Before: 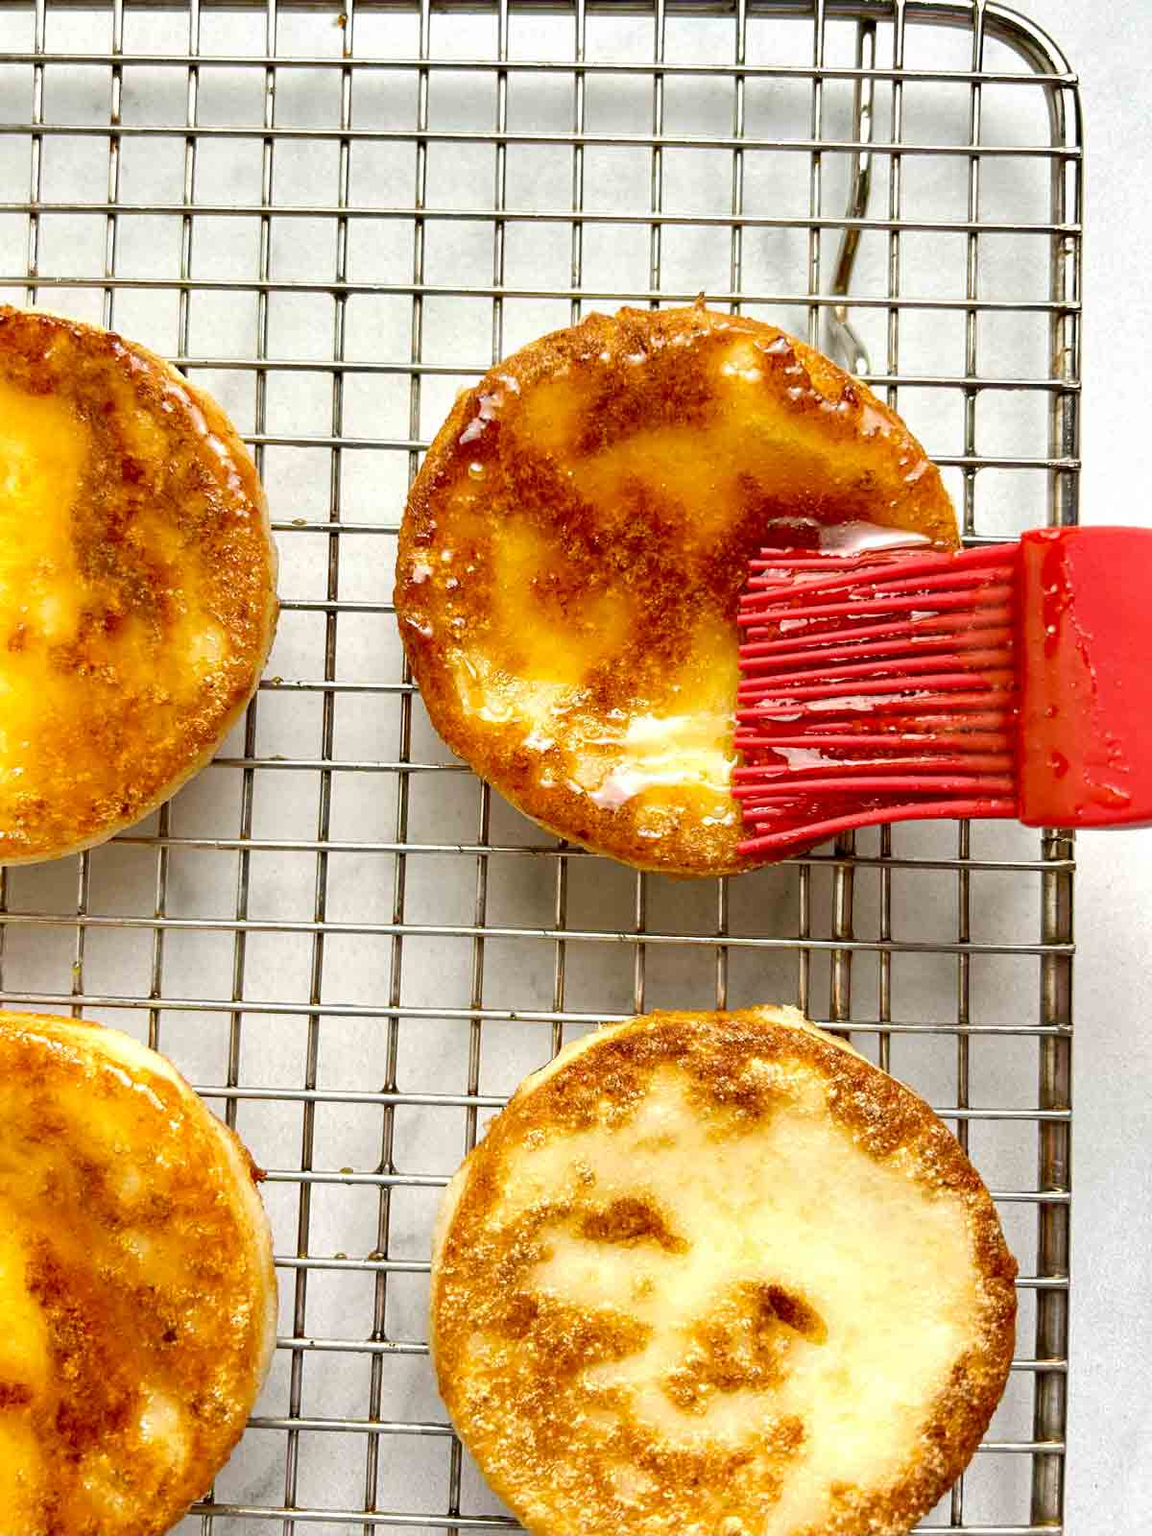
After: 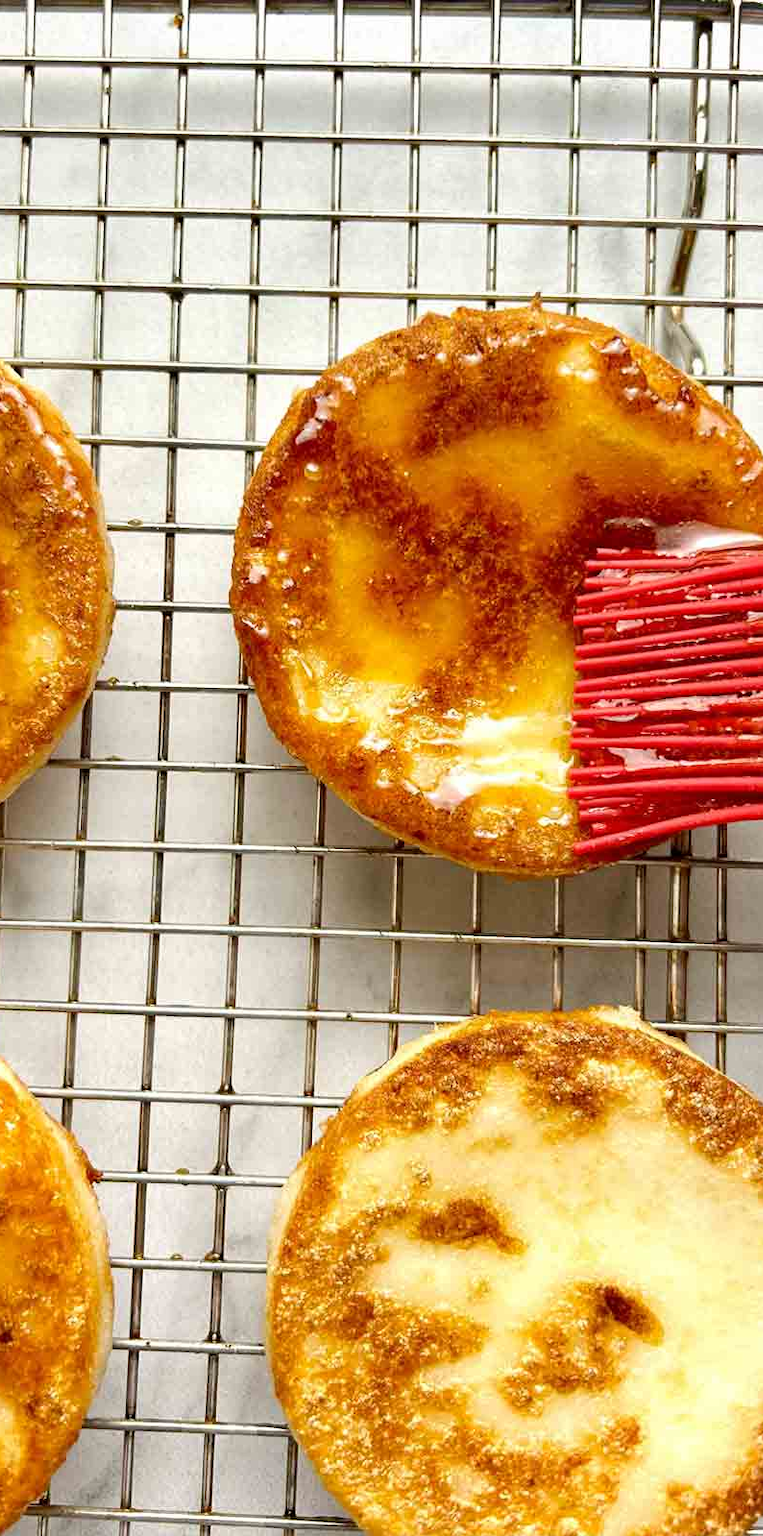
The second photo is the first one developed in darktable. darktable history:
crop and rotate: left 14.316%, right 19.37%
